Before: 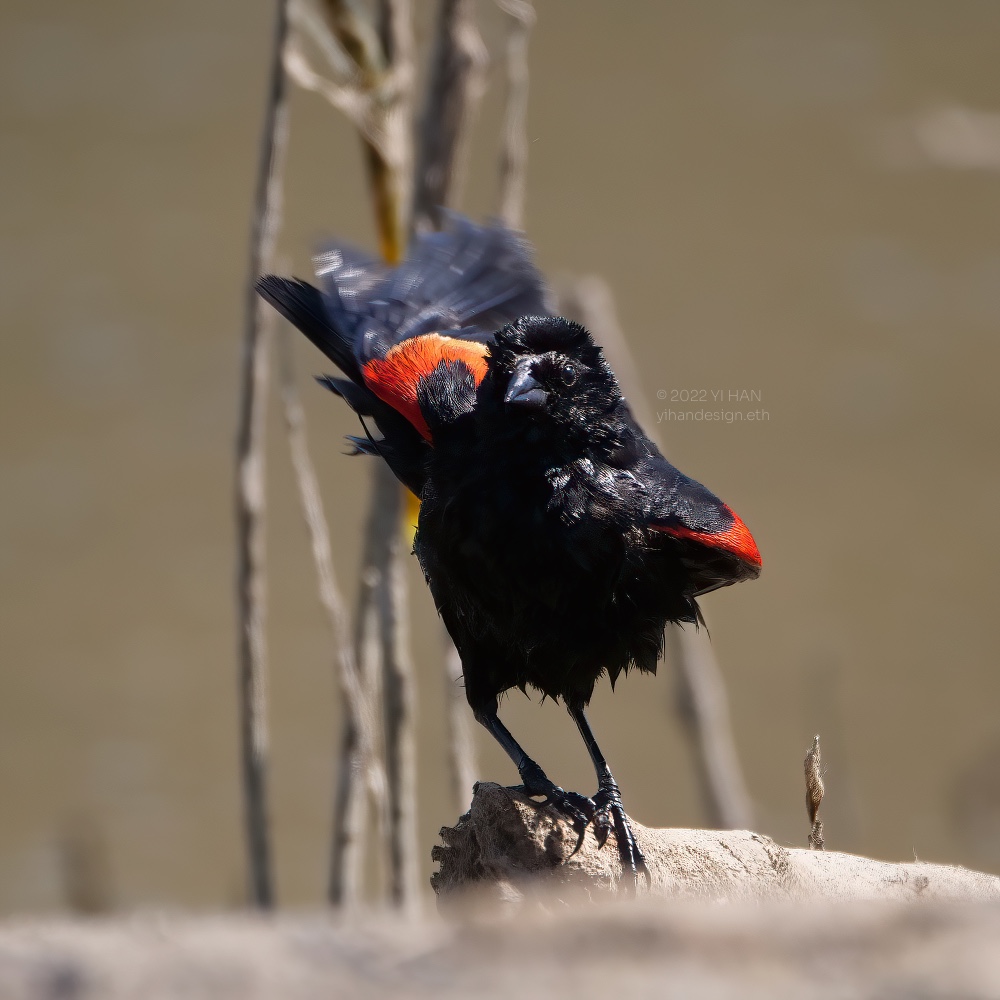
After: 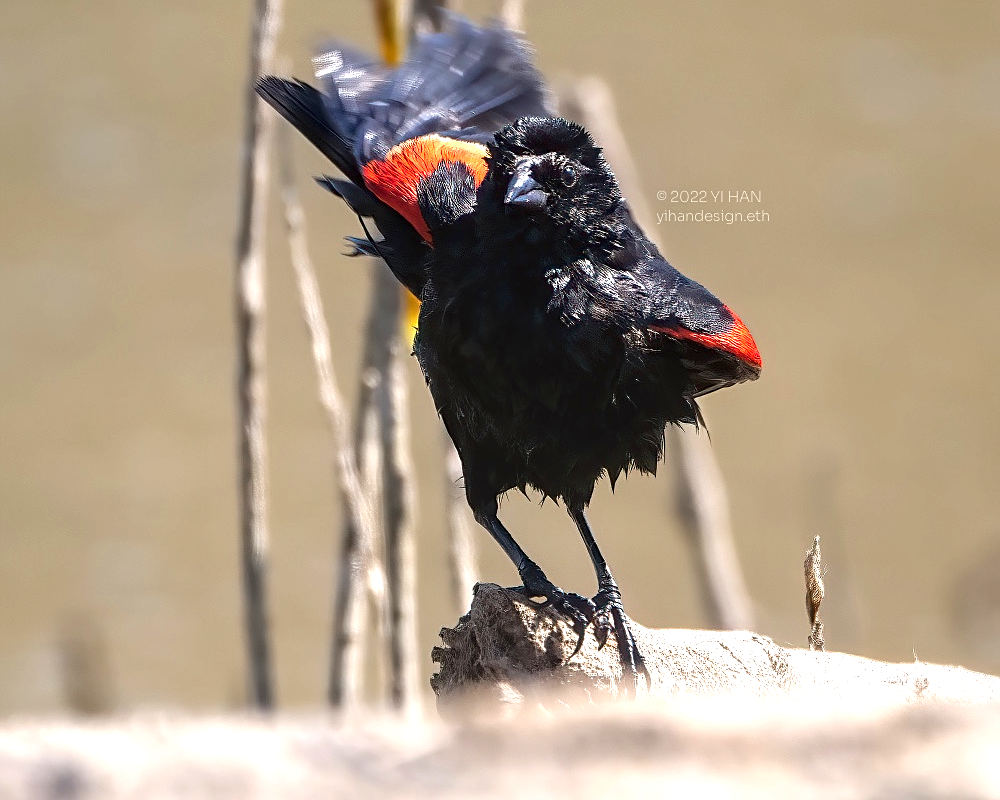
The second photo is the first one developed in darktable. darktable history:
crop and rotate: top 19.998%
exposure: black level correction 0, exposure 1.1 EV, compensate exposure bias true, compensate highlight preservation false
sharpen: on, module defaults
local contrast: on, module defaults
